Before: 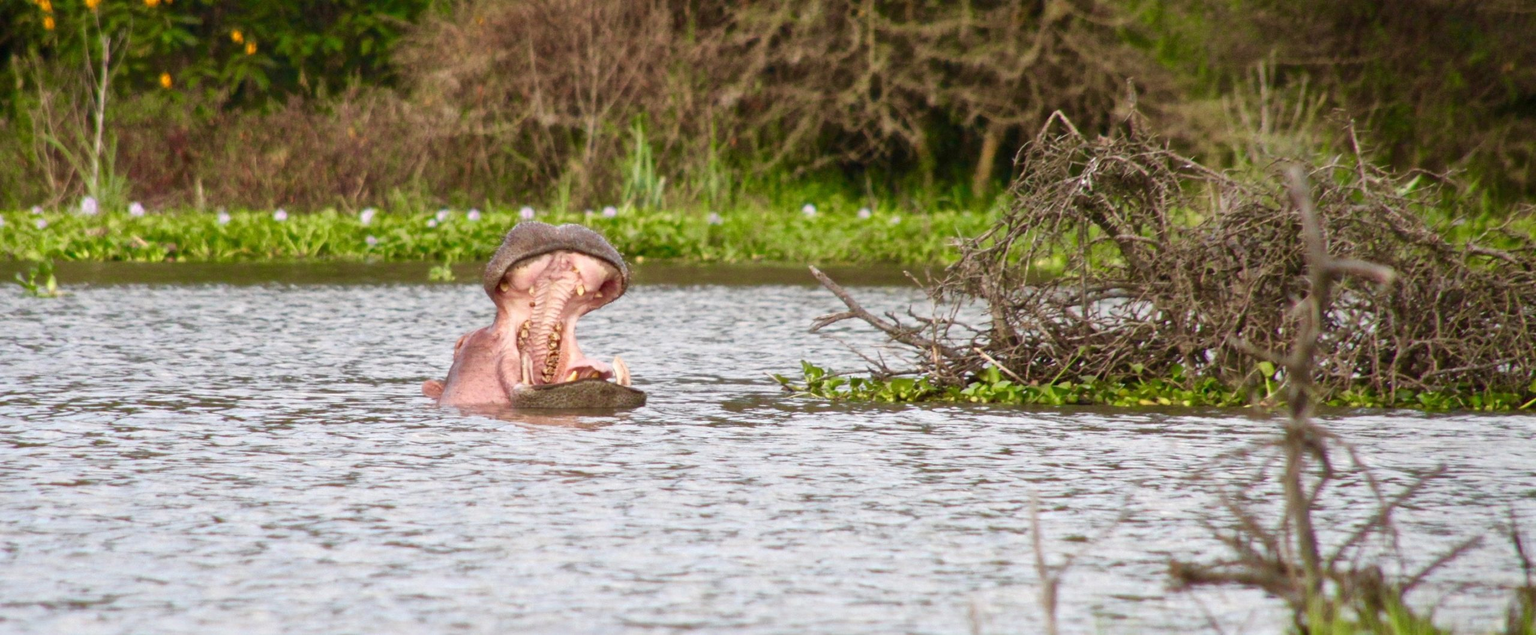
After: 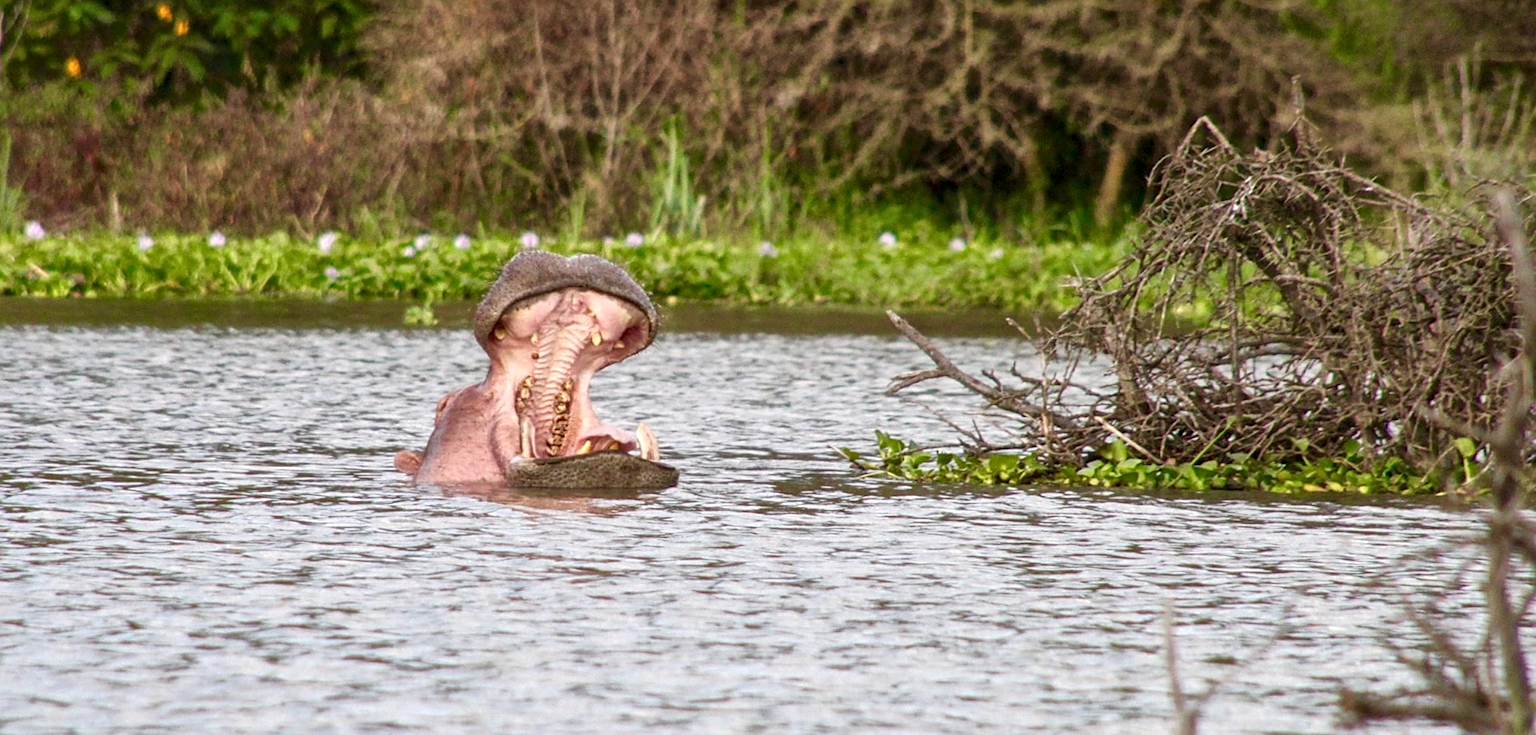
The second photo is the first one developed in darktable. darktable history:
sharpen: on, module defaults
local contrast: on, module defaults
rotate and perspective: rotation 1.57°, crop left 0.018, crop right 0.982, crop top 0.039, crop bottom 0.961
crop and rotate: angle 1°, left 4.281%, top 0.642%, right 11.383%, bottom 2.486%
